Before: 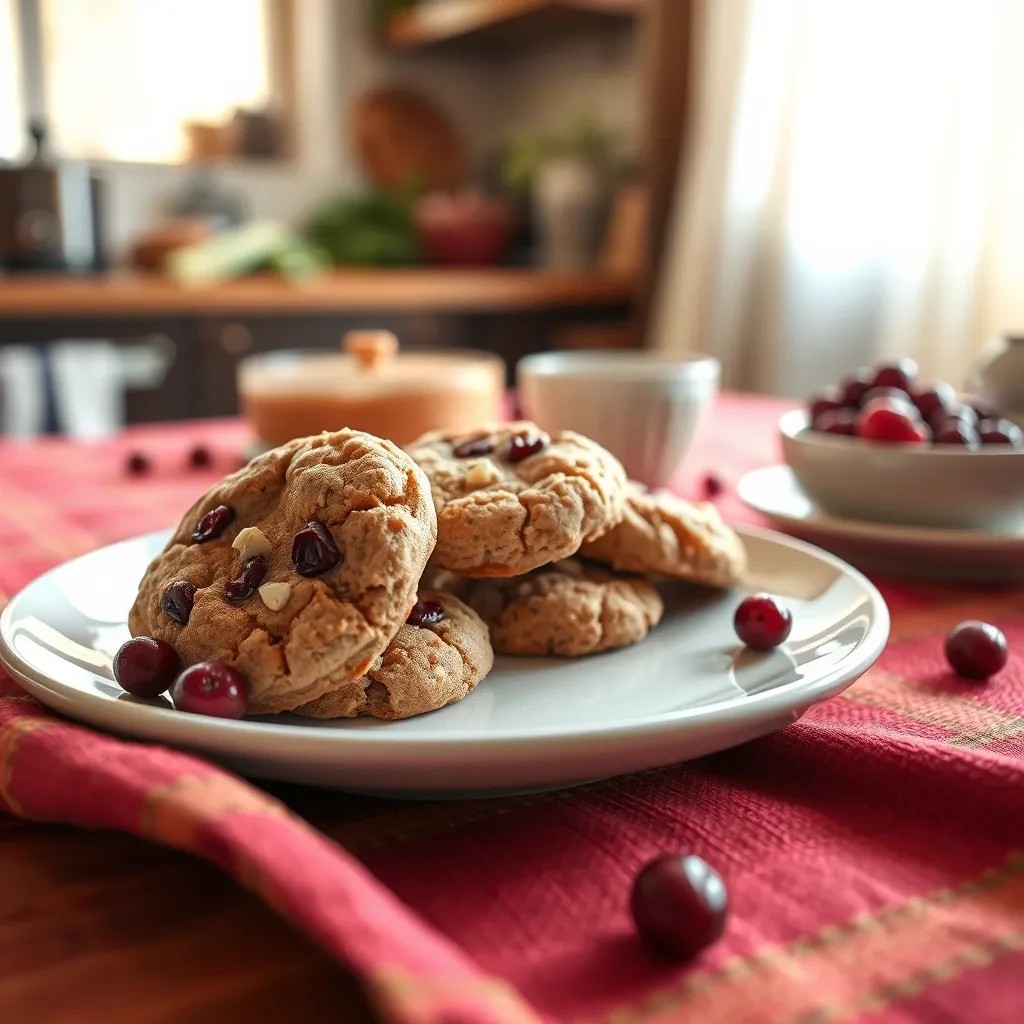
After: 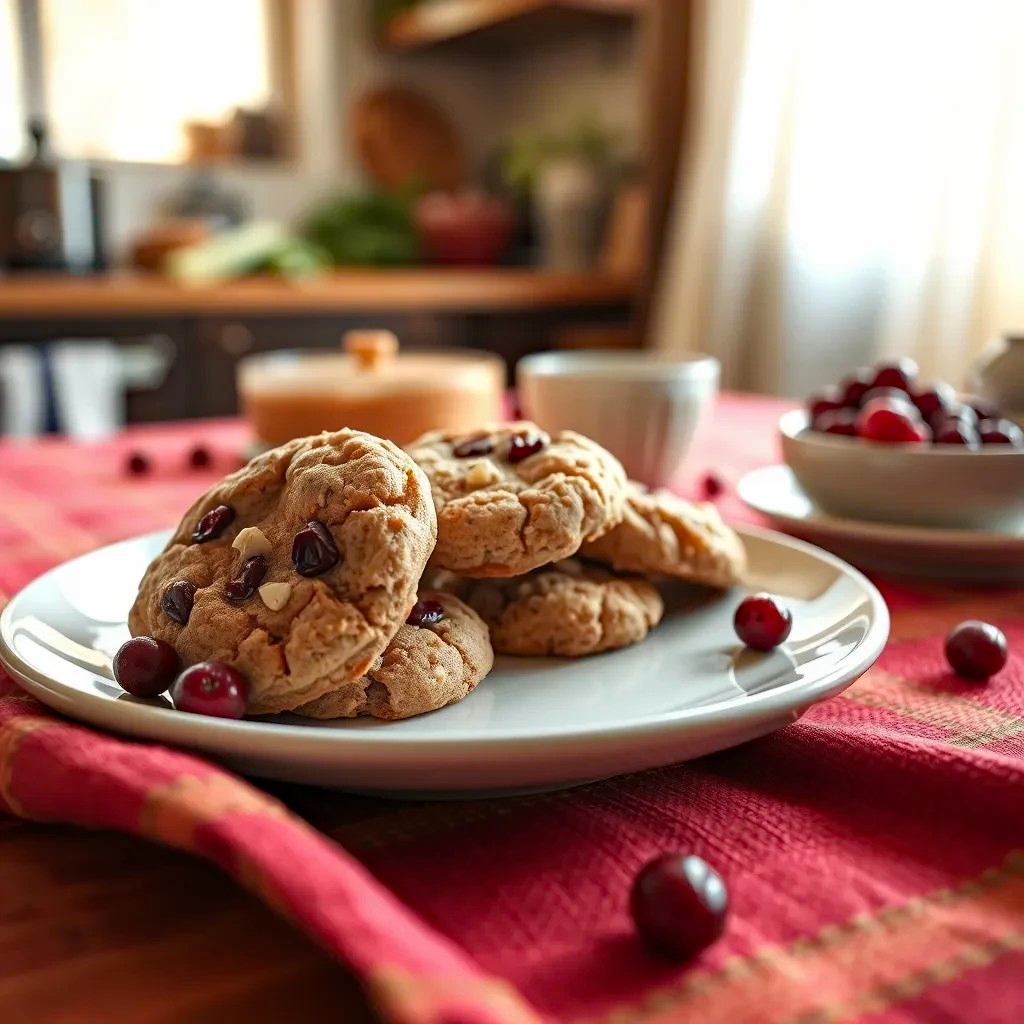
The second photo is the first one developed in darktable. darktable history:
haze removal: strength 0.295, distance 0.248, compatibility mode true, adaptive false
